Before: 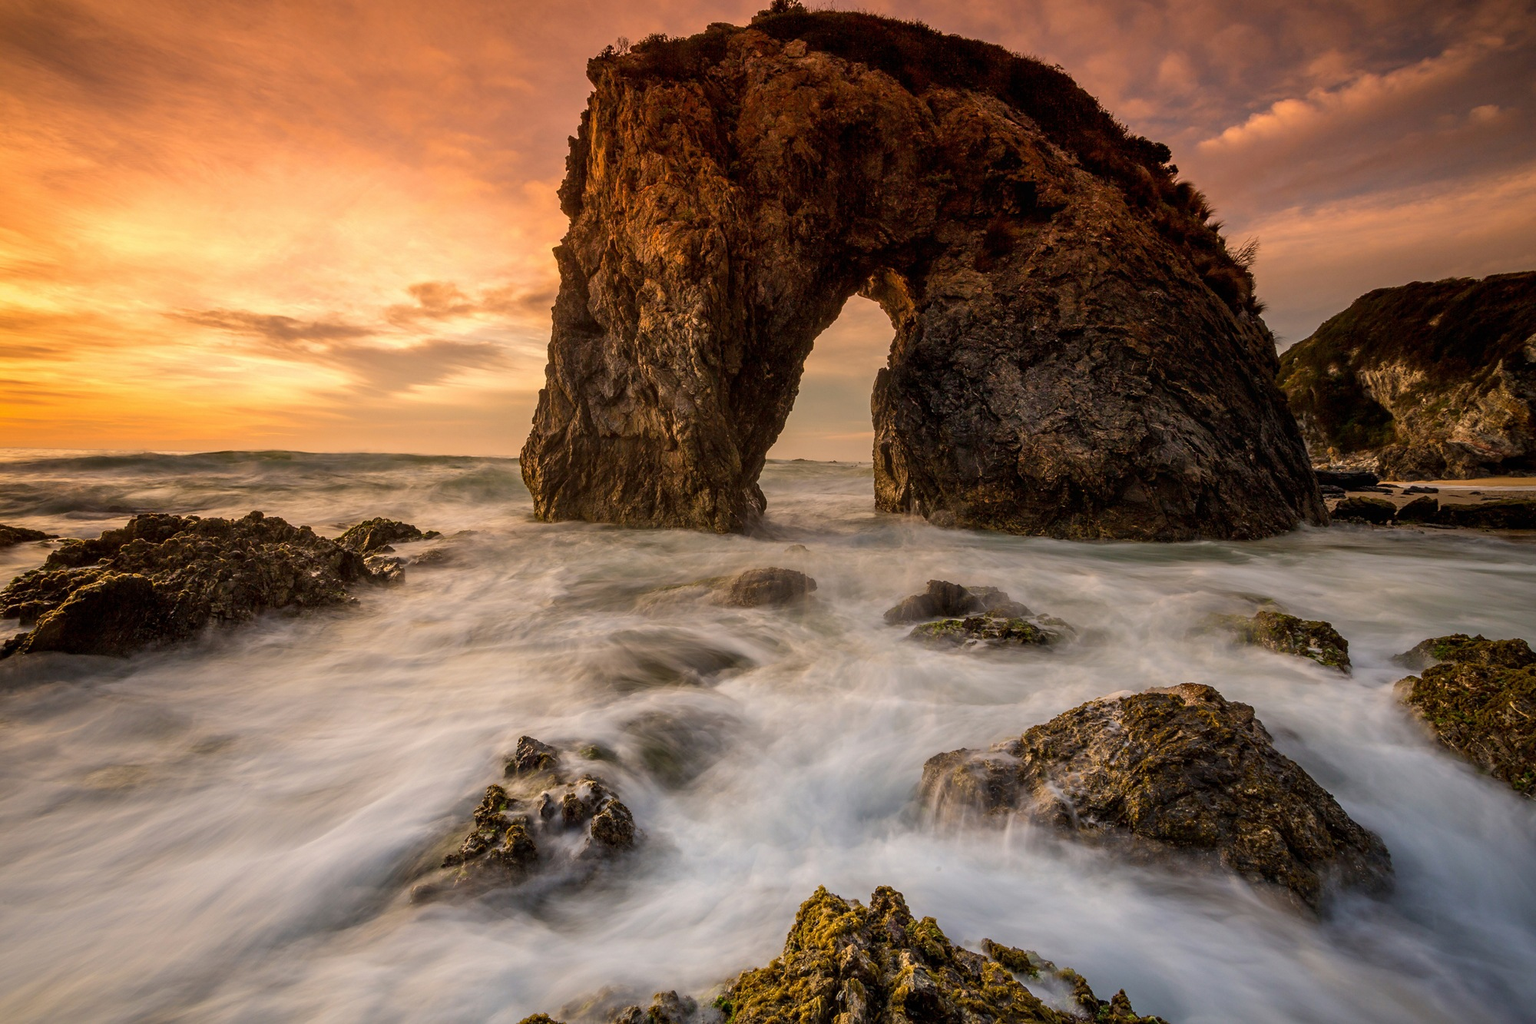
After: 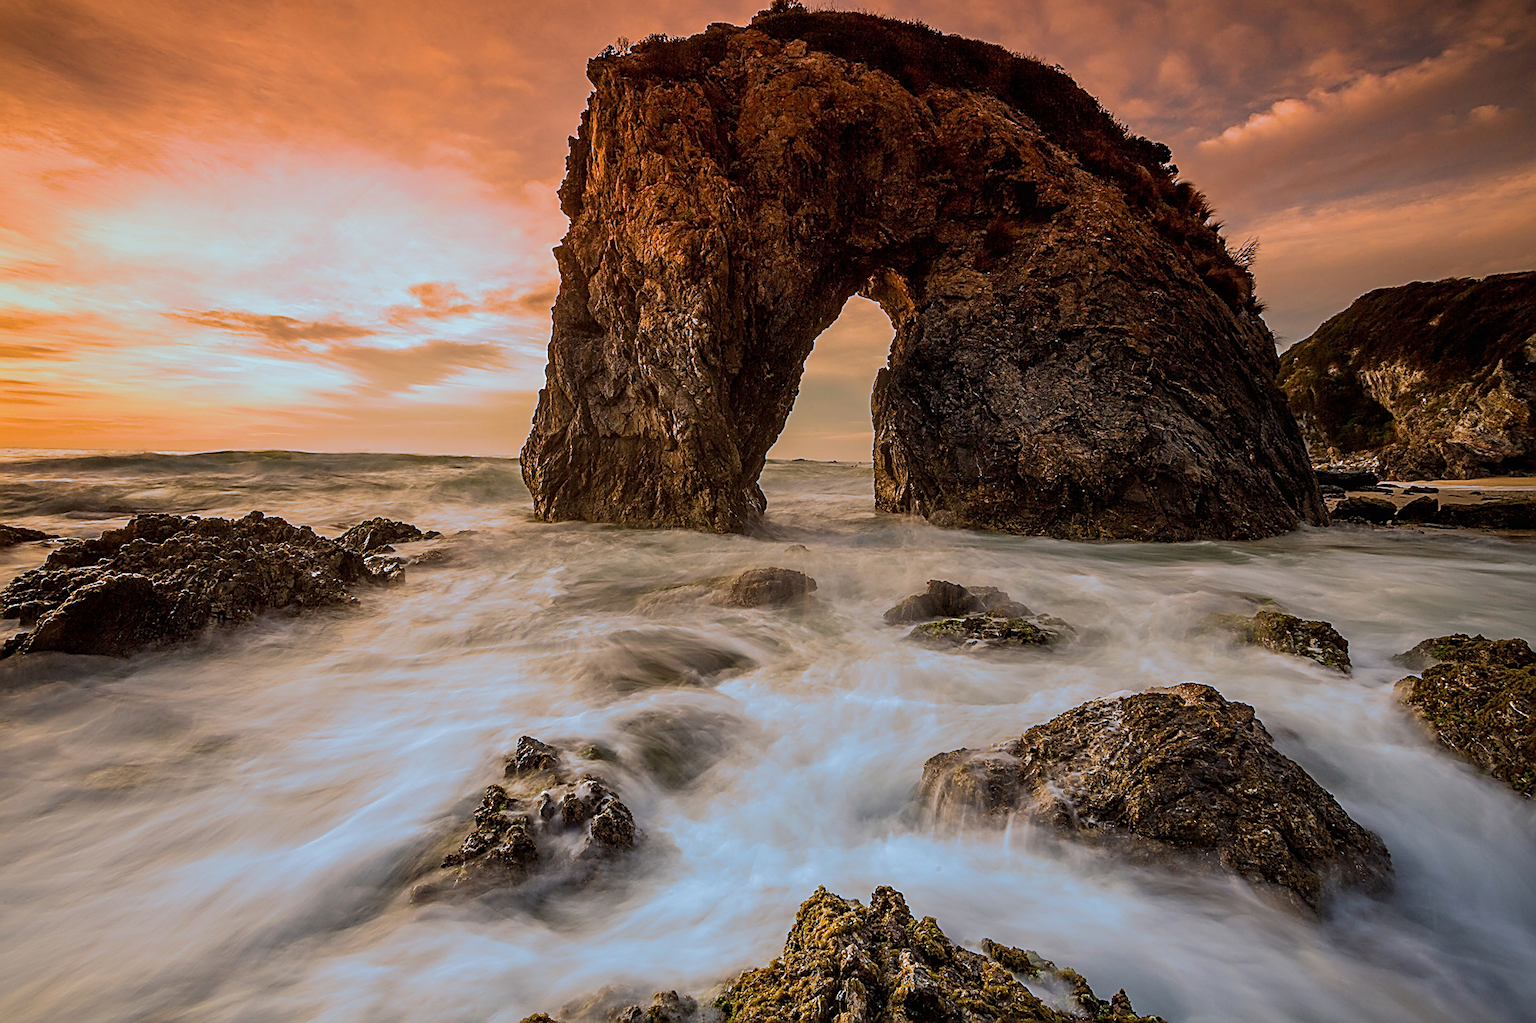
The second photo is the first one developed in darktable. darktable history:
sharpen: amount 1
split-toning: shadows › hue 351.18°, shadows › saturation 0.86, highlights › hue 218.82°, highlights › saturation 0.73, balance -19.167
